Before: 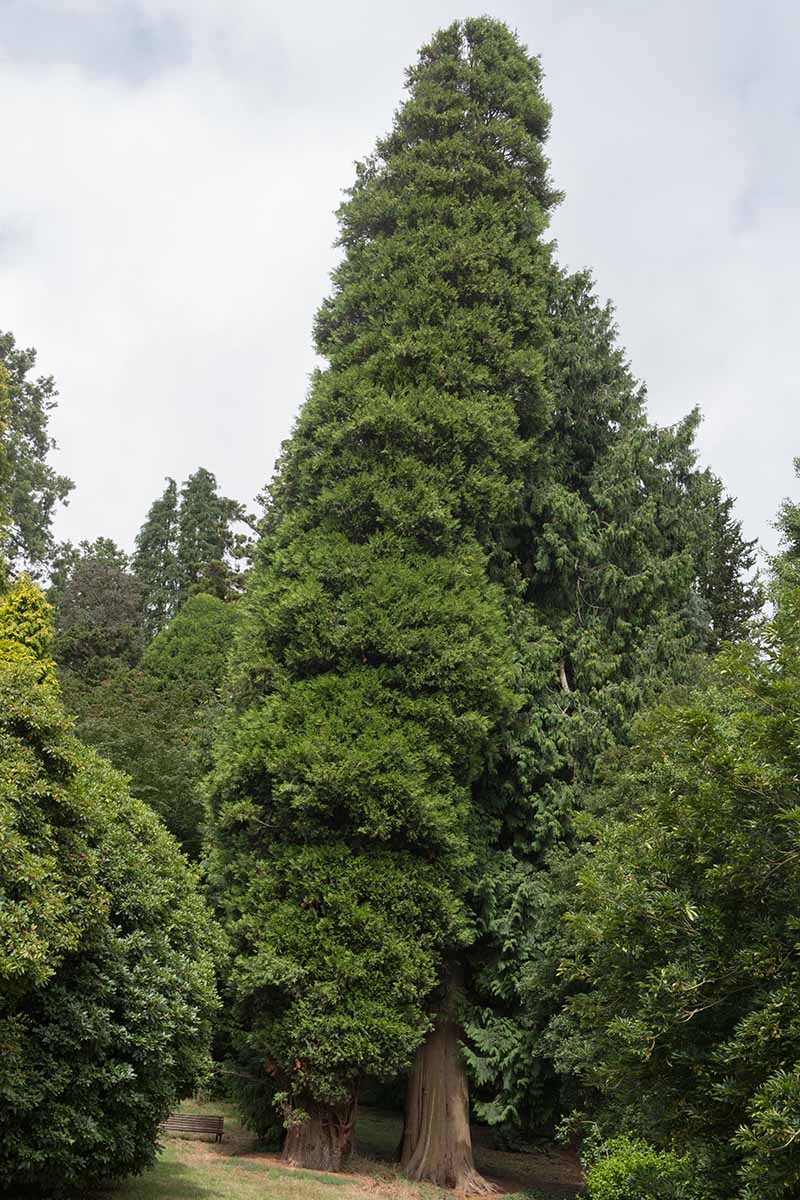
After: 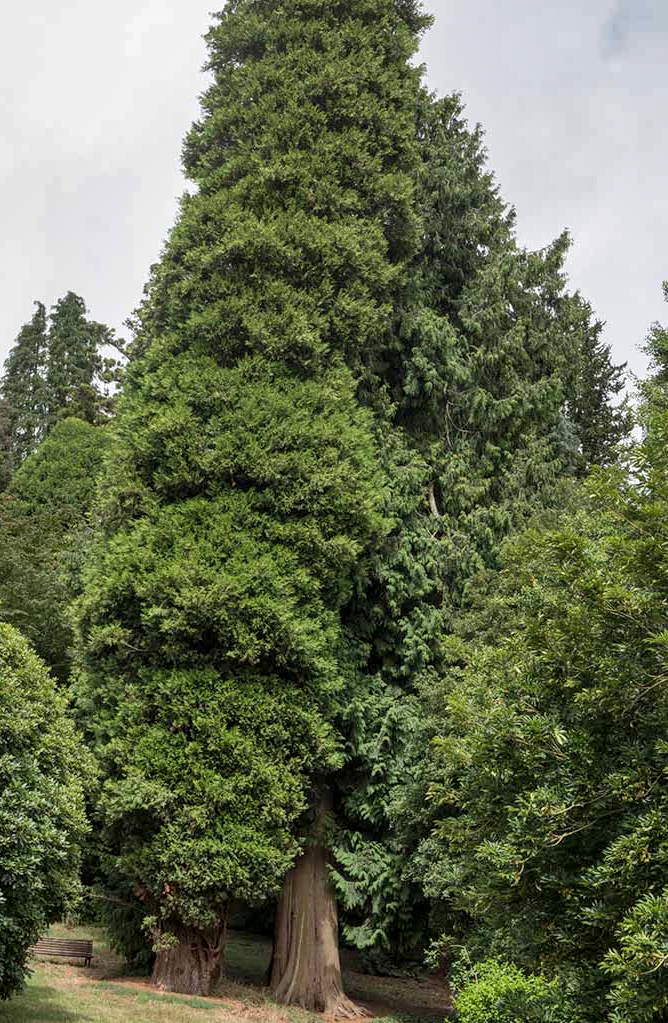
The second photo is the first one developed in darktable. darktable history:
crop: left 16.47%, top 14.684%
local contrast: on, module defaults
shadows and highlights: low approximation 0.01, soften with gaussian
